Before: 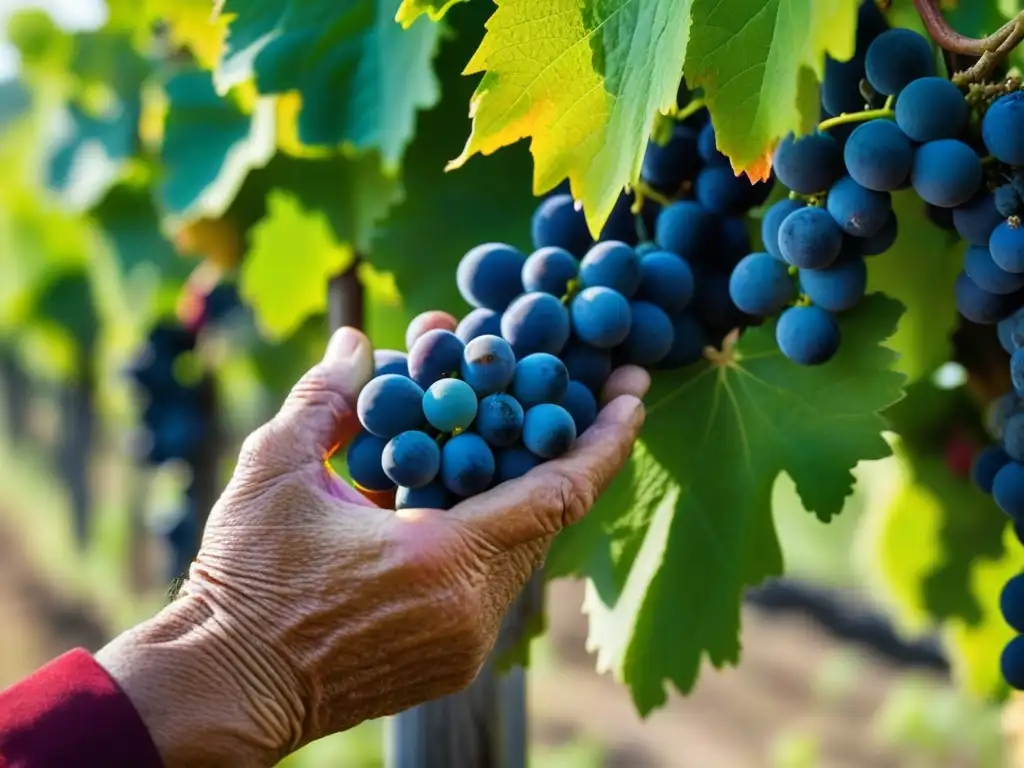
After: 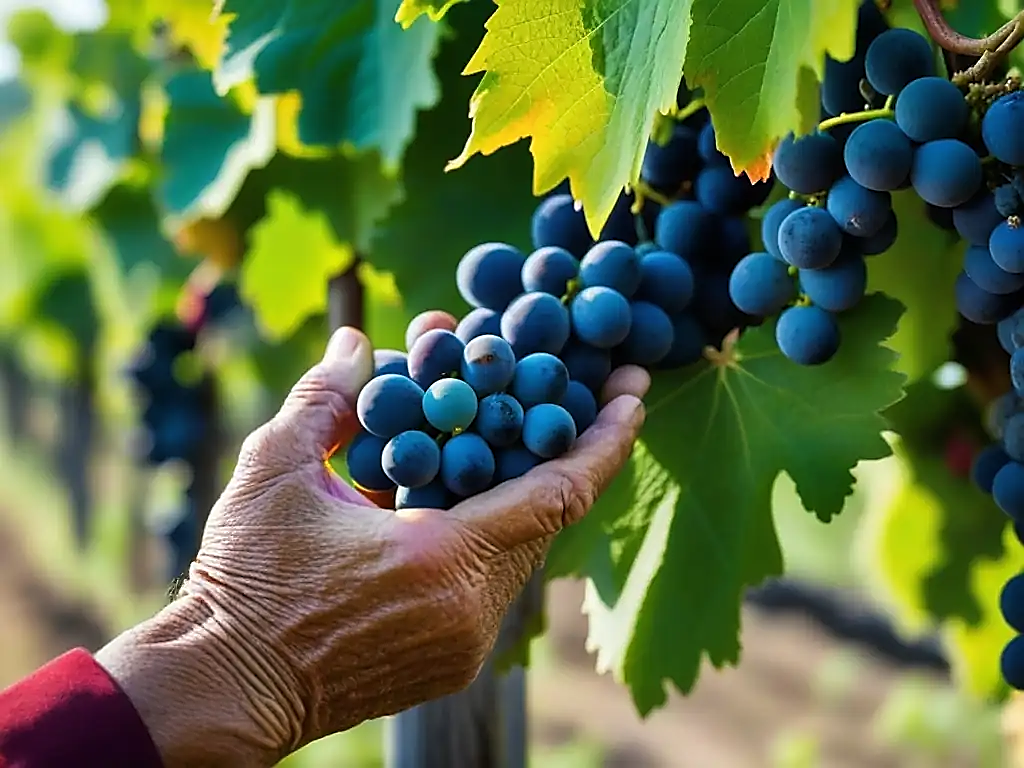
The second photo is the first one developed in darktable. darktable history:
sharpen: radius 1.414, amount 1.253, threshold 0.773
levels: levels [0, 0.51, 1]
